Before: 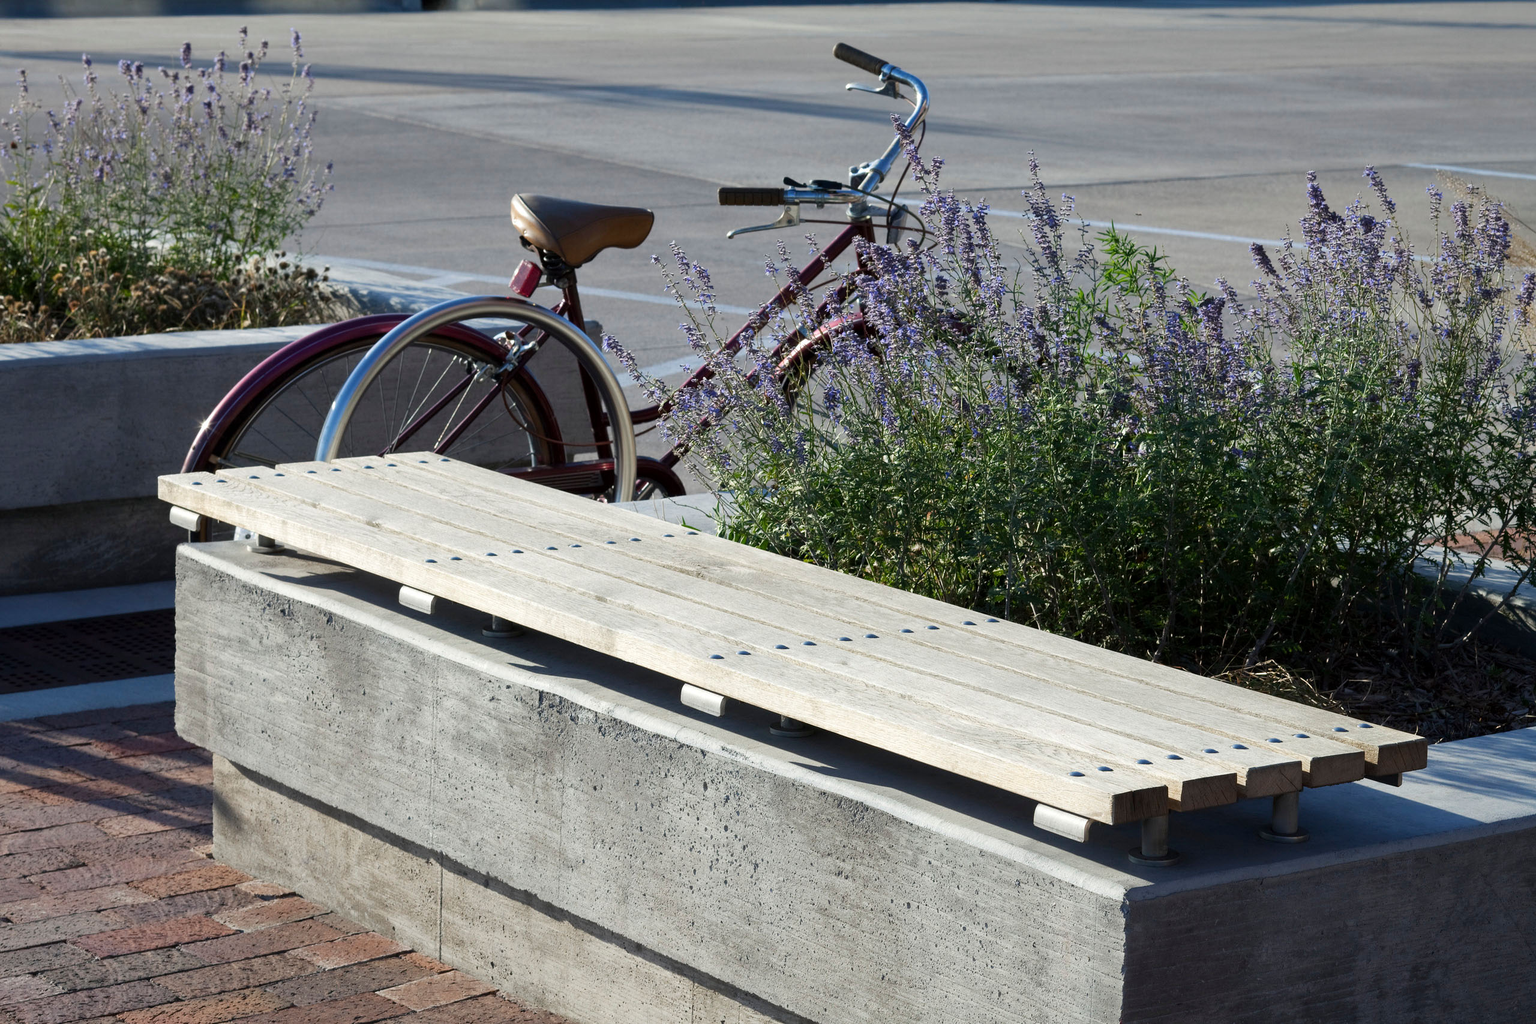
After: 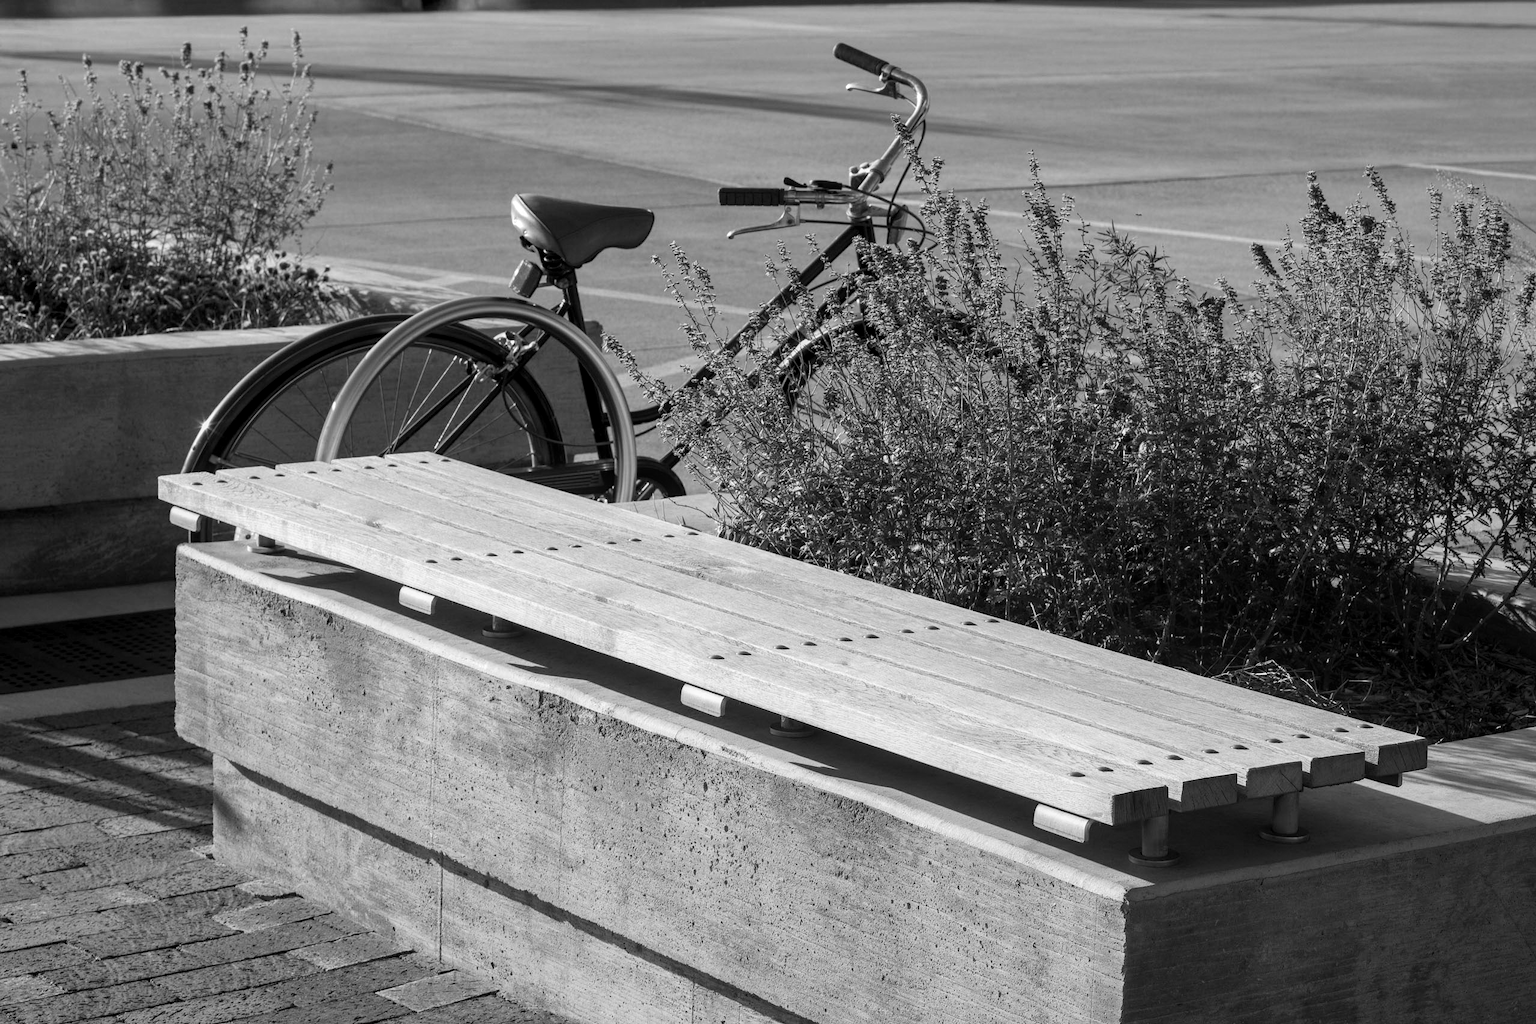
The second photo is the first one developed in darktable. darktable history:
local contrast: on, module defaults
monochrome: a 32, b 64, size 2.3
